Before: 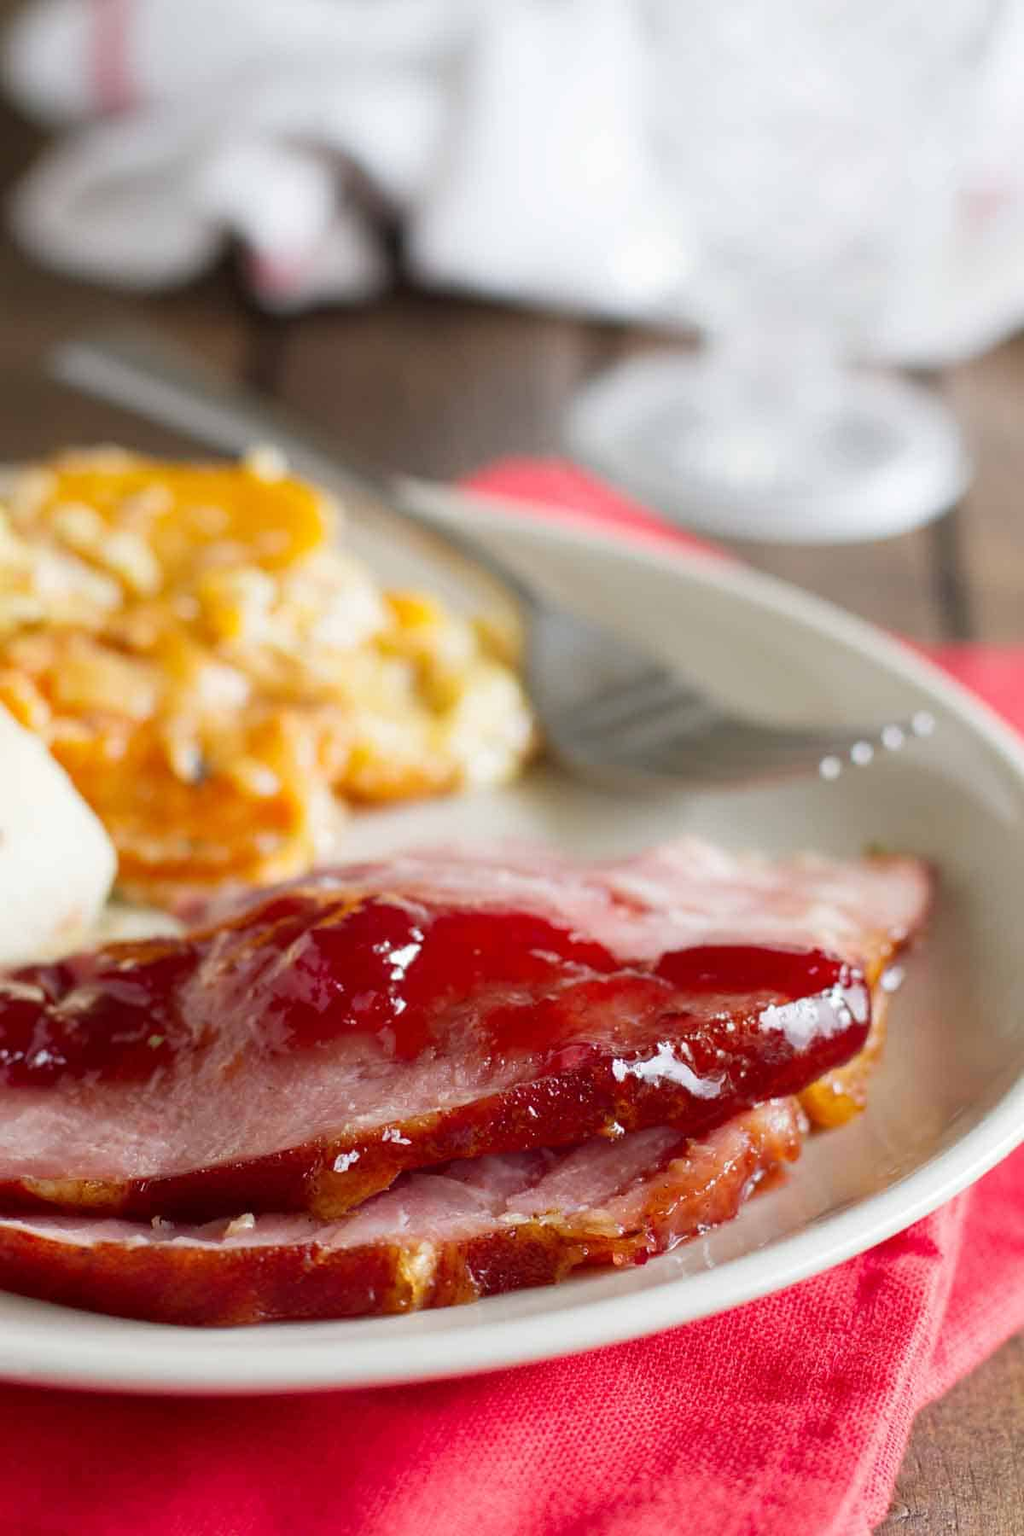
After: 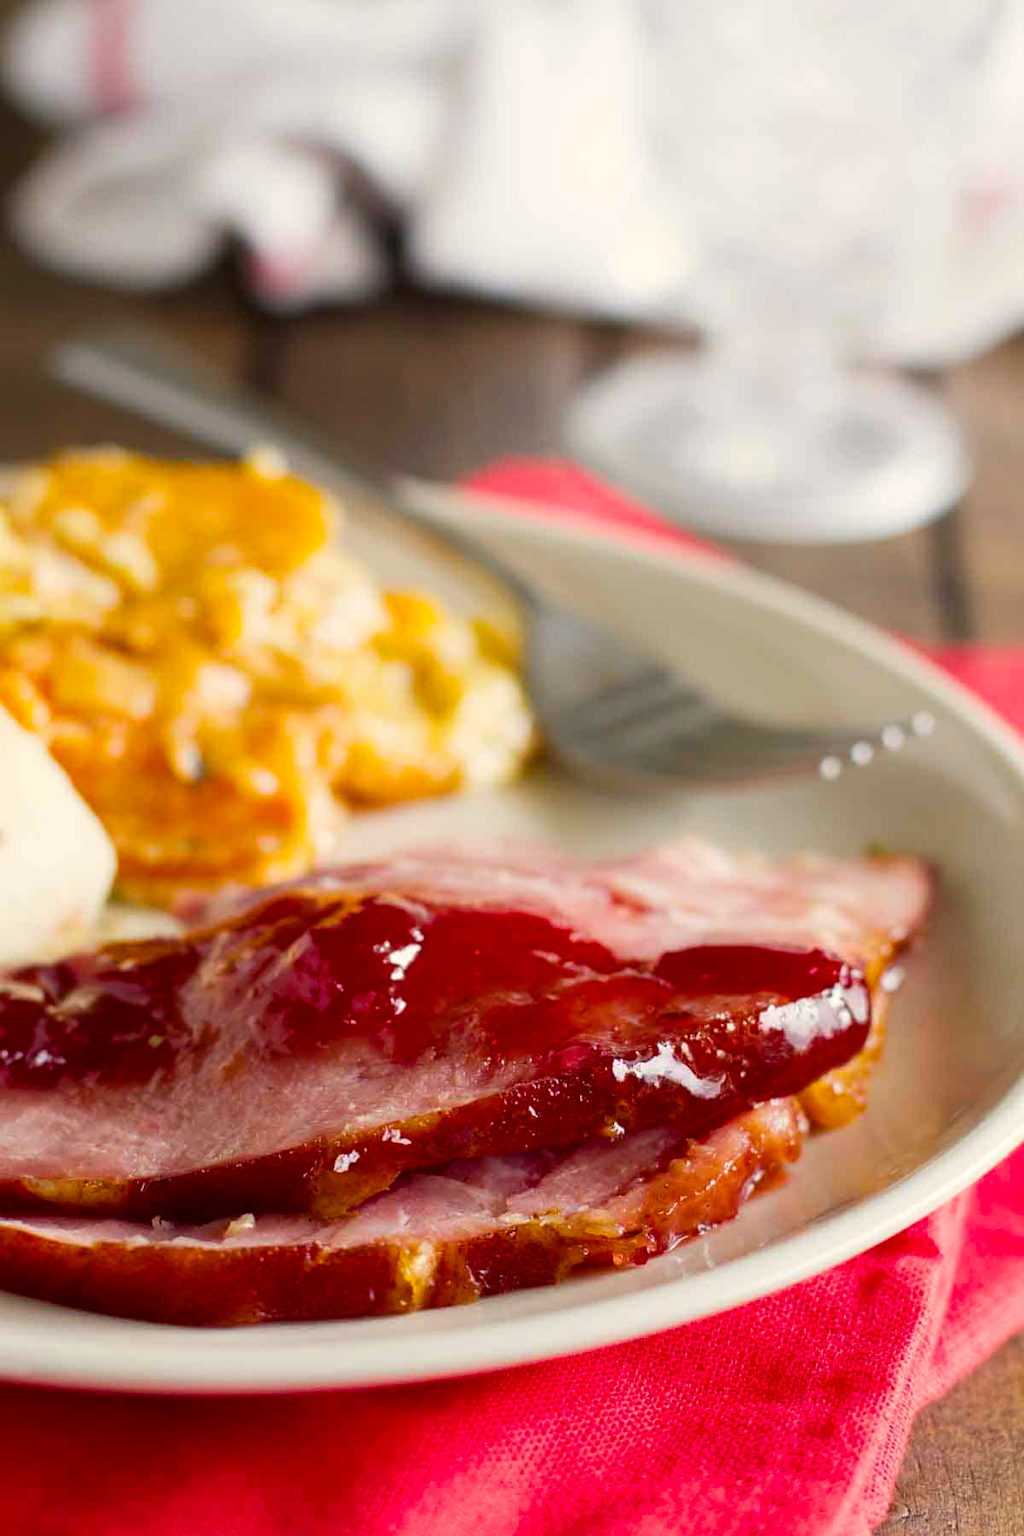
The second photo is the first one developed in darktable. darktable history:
color balance rgb: shadows lift › luminance -19.783%, highlights gain › chroma 2.253%, highlights gain › hue 74.67°, perceptual saturation grading › global saturation 25.133%, global vibrance 9.639%
